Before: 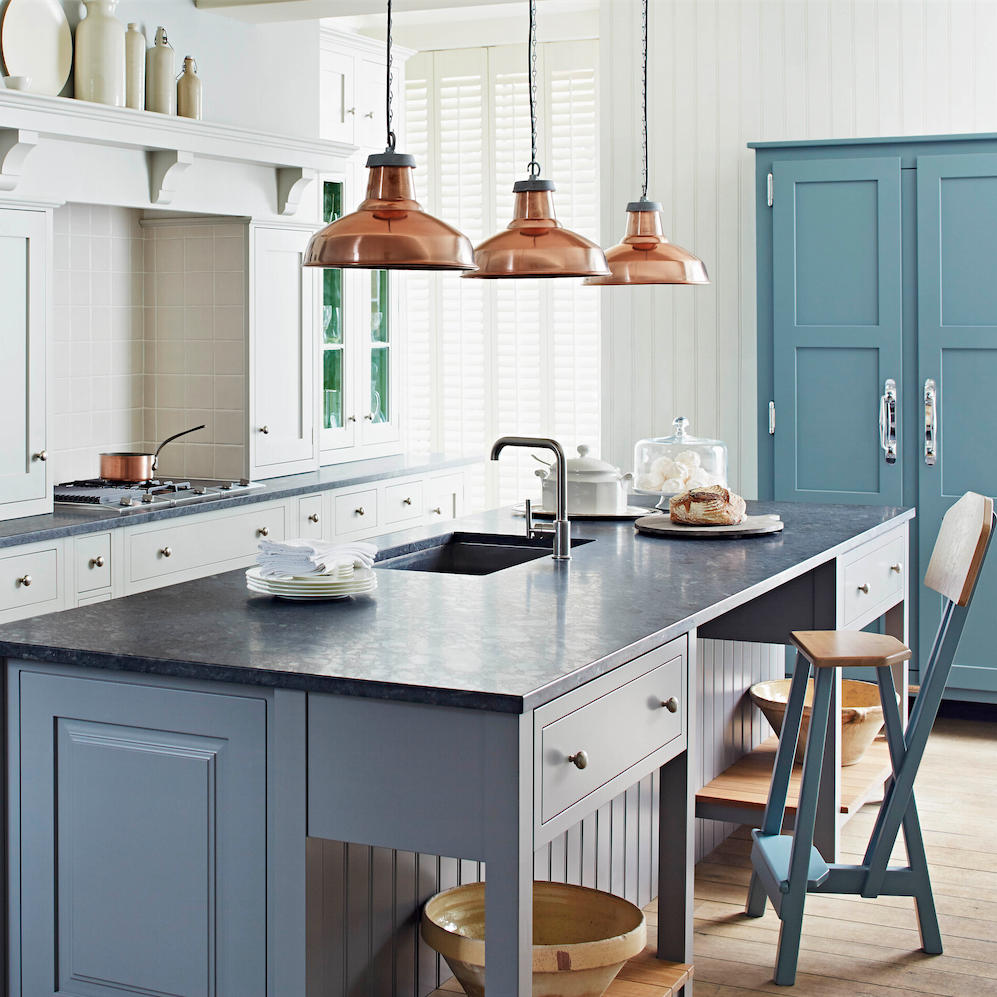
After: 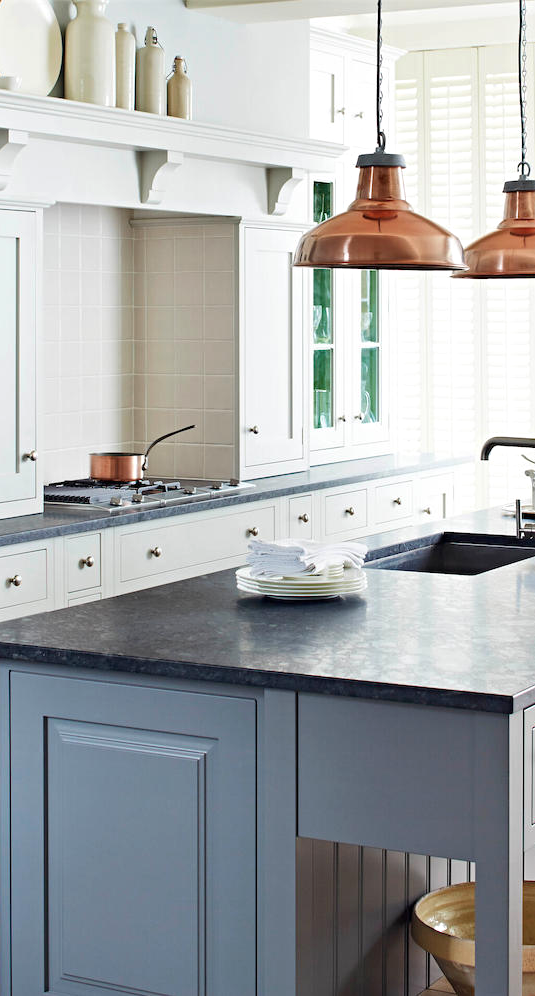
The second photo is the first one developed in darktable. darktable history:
crop: left 1.02%, right 45.307%, bottom 0.081%
levels: levels [0, 0.48, 0.961]
